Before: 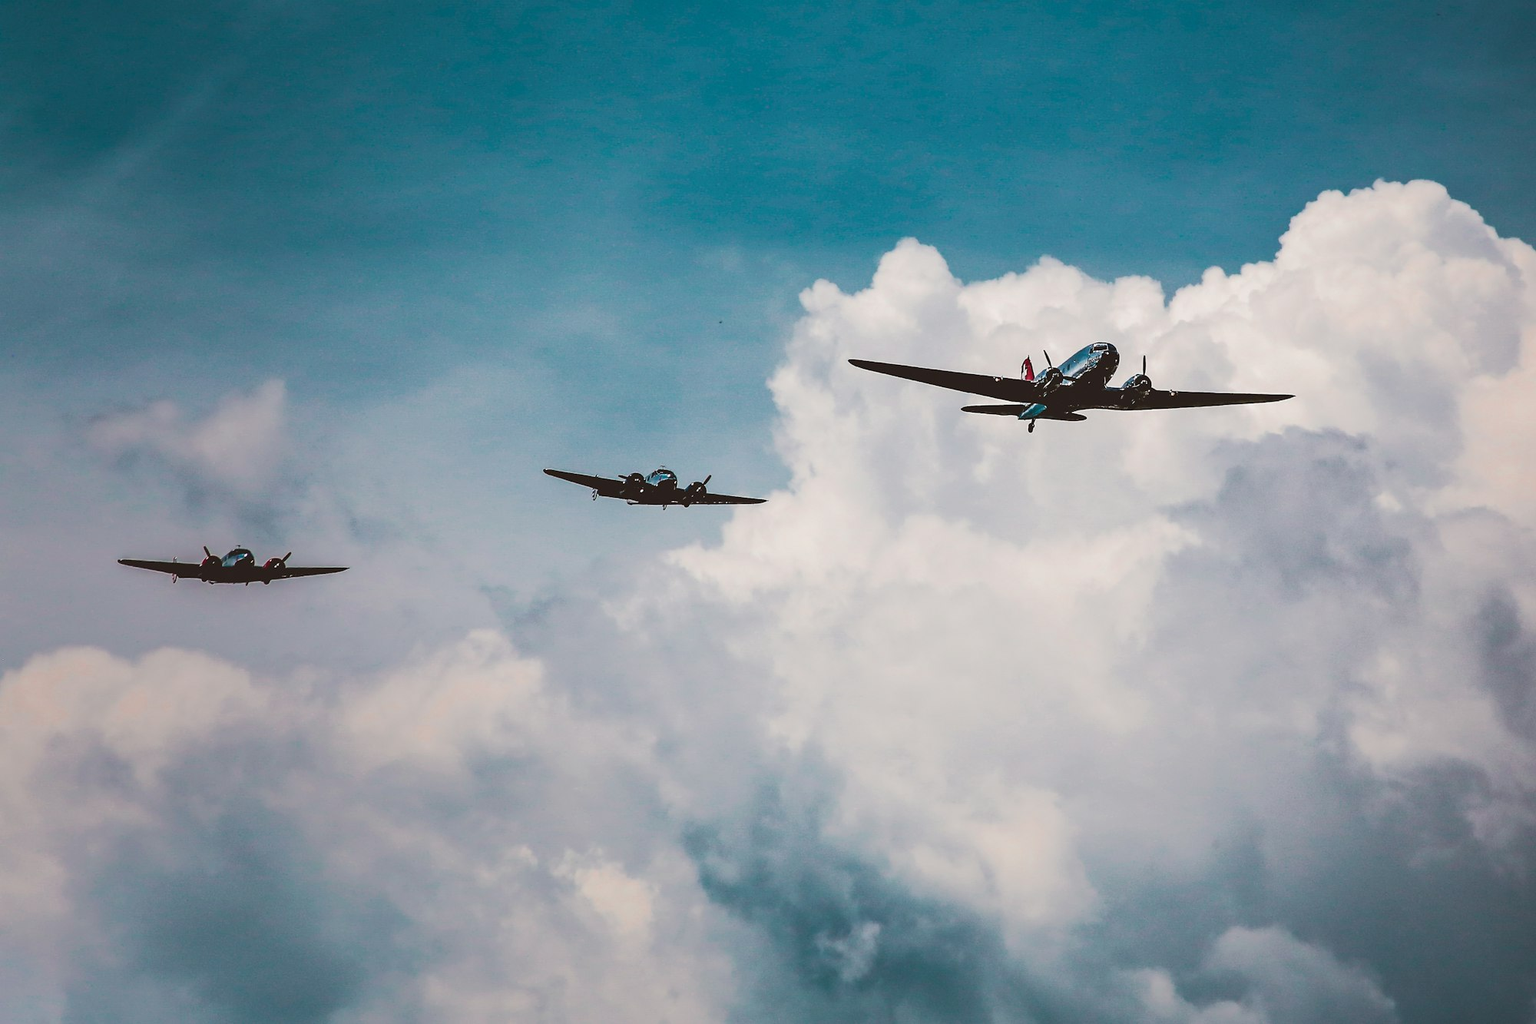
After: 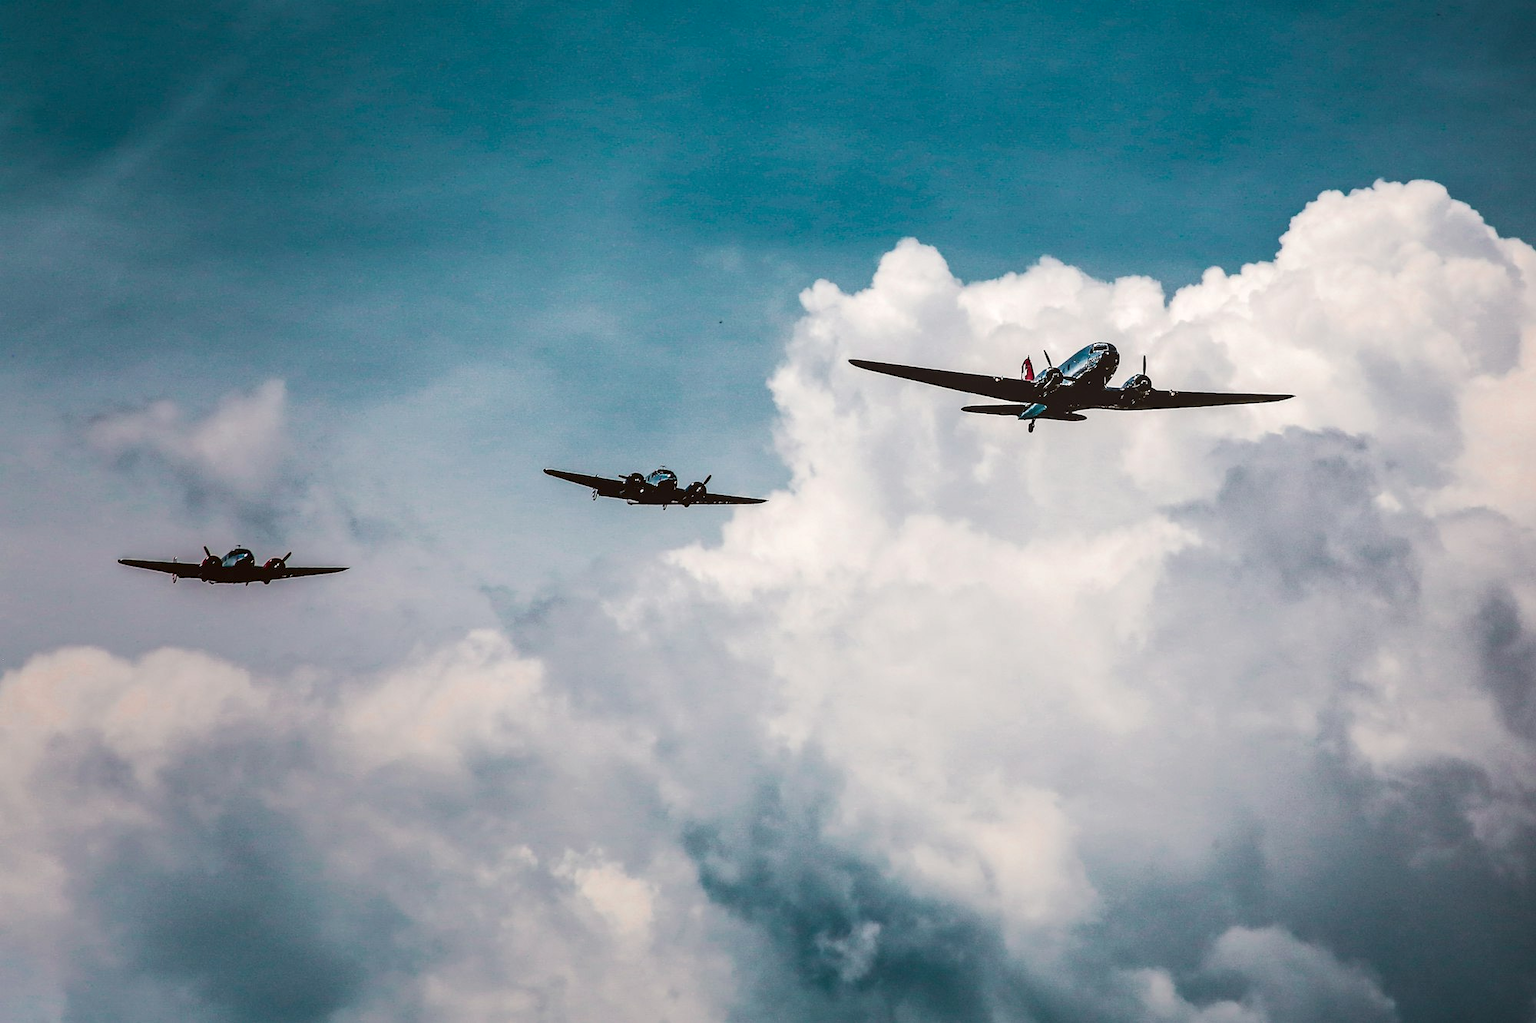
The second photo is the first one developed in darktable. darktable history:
local contrast: detail 134%, midtone range 0.748
